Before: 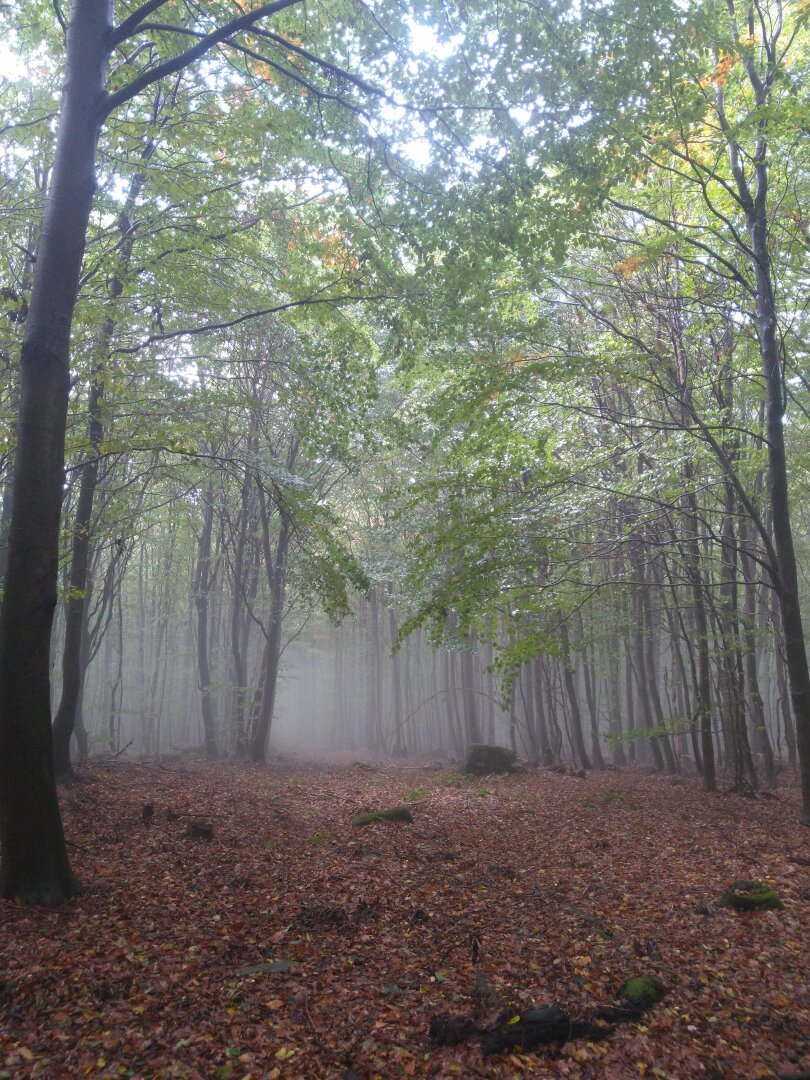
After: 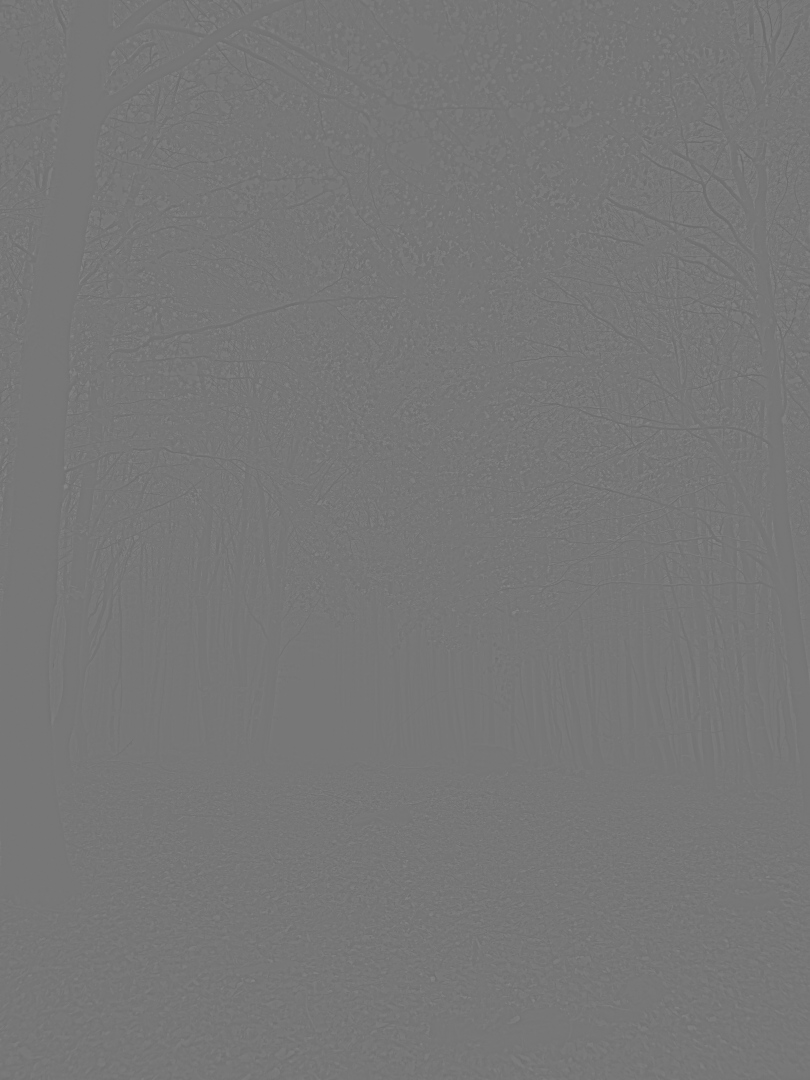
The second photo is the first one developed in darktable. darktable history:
filmic rgb: white relative exposure 8 EV, threshold 3 EV, structure ↔ texture 100%, target black luminance 0%, hardness 2.44, latitude 76.53%, contrast 0.562, shadows ↔ highlights balance 0%, preserve chrominance no, color science v4 (2020), iterations of high-quality reconstruction 10, type of noise poissonian, enable highlight reconstruction true
highpass: sharpness 6%, contrast boost 7.63%
